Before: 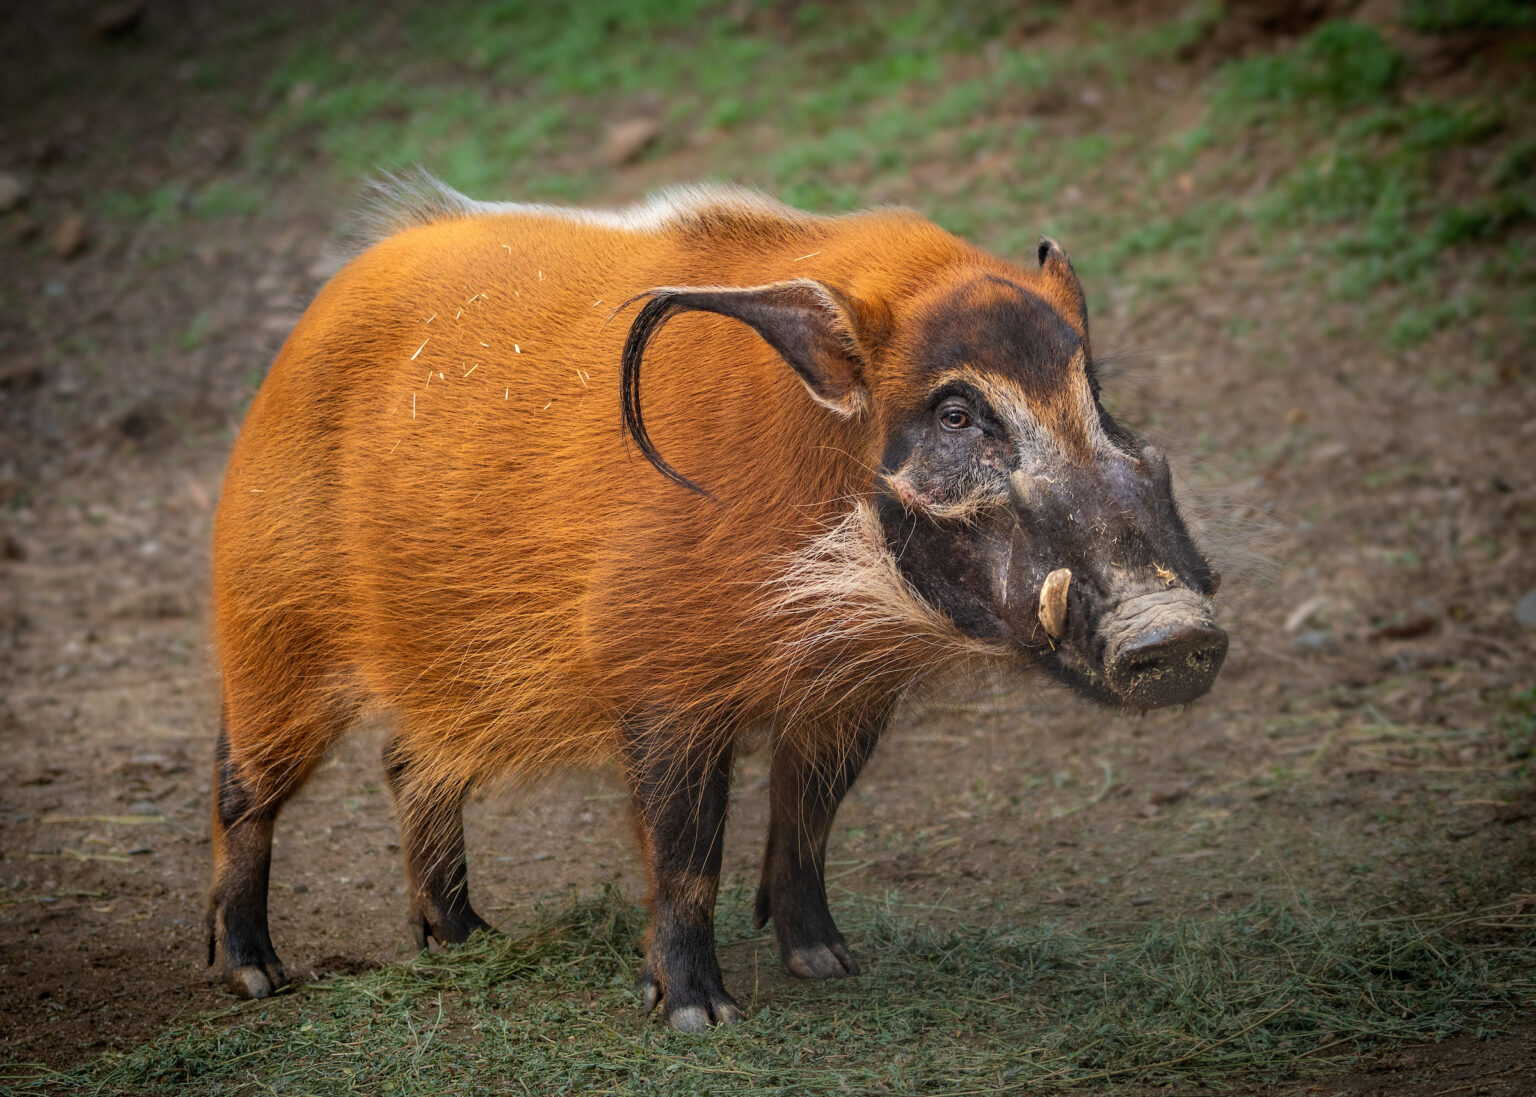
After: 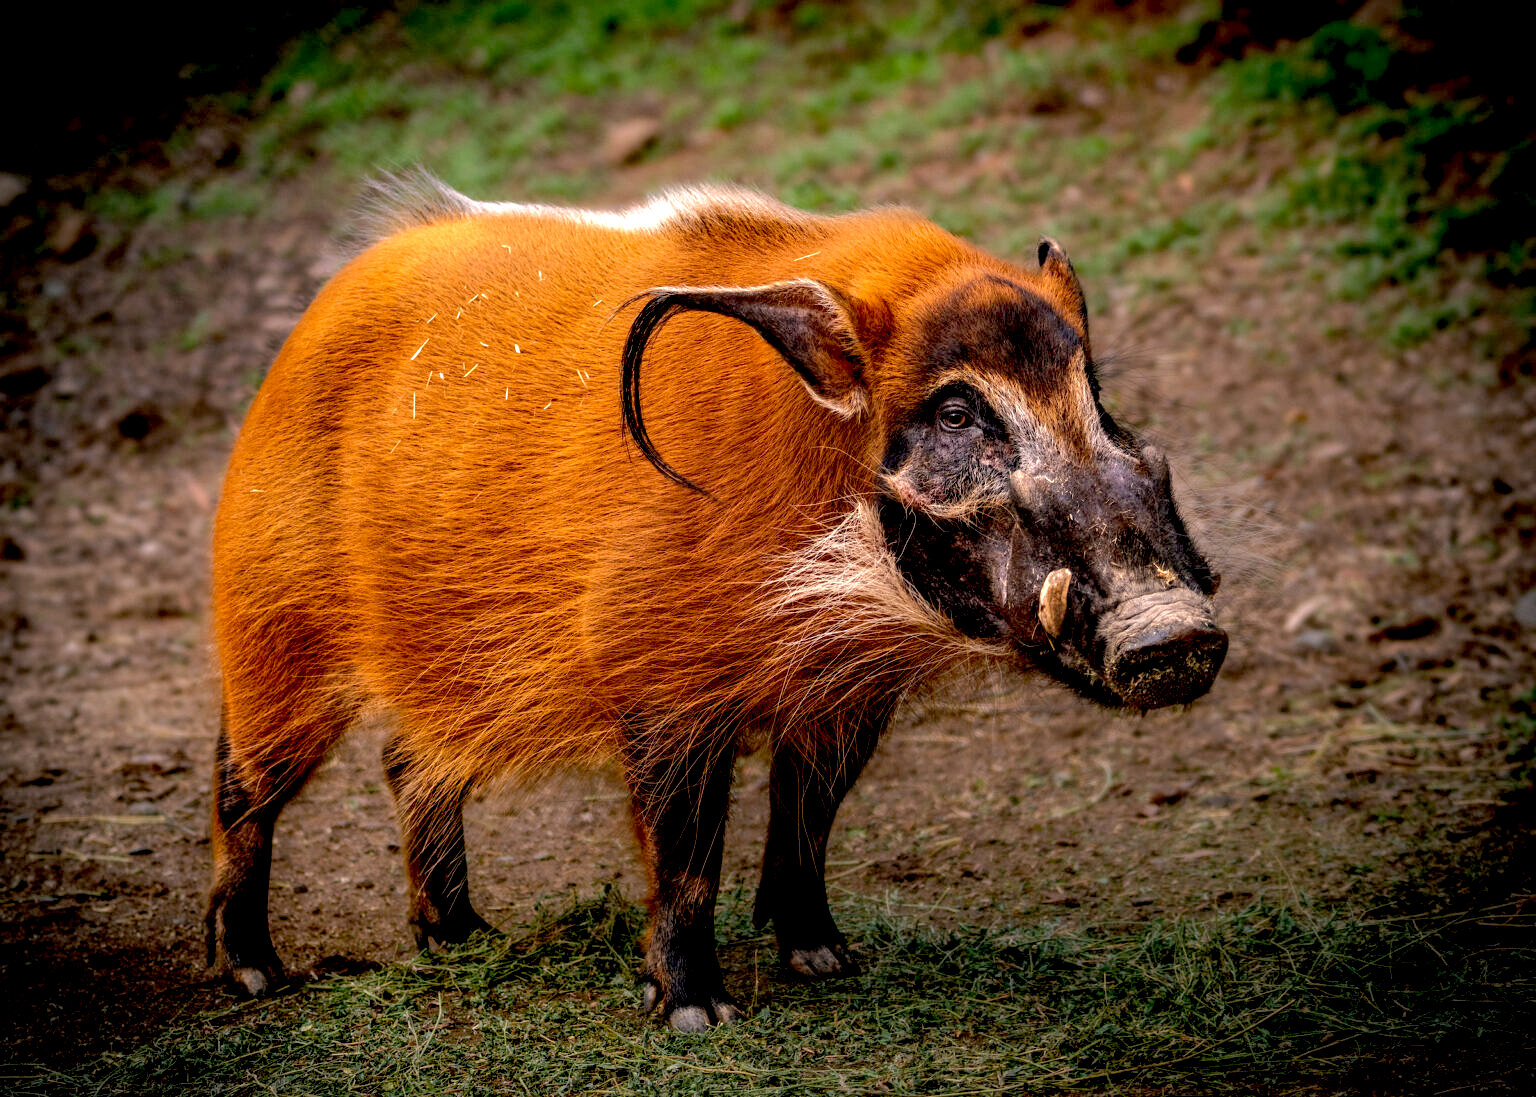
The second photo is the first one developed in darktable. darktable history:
color correction #1: highlights a* 3.84, highlights b* 5.07
tone curve: curves: ch0 [(0, 0) (0.568, 0.517) (0.8, 0.717) (1, 1)]
vignetting: on, module defaults
exposure: black level correction 0.04, exposure 0.5 EV, compensate highlight preservation false
local contrast: highlights 83%, shadows 81%
color correction: highlights a* 12.23, highlights b* 5.41
